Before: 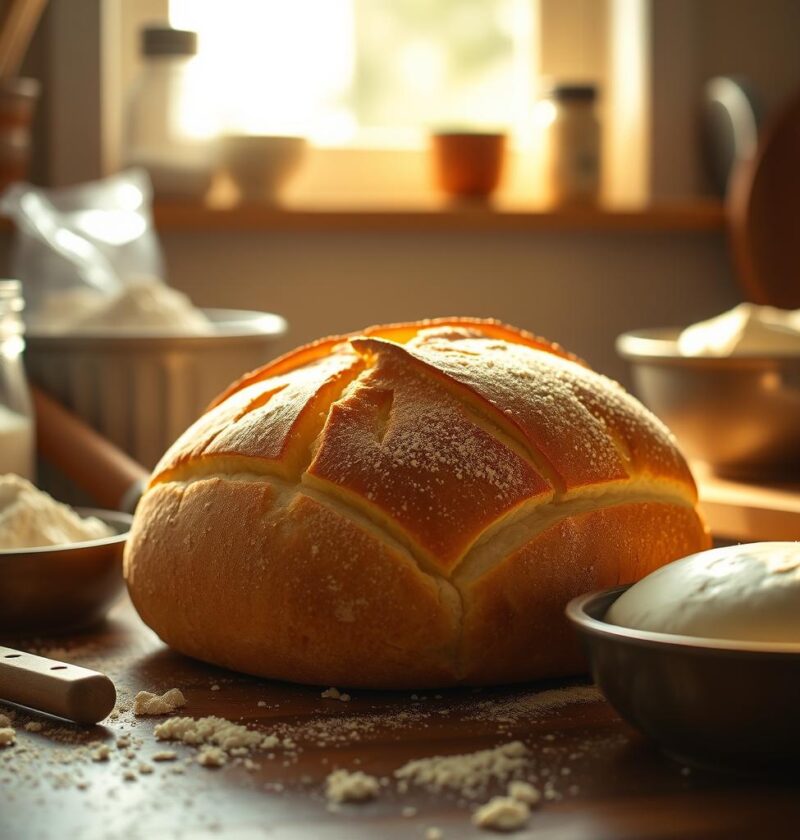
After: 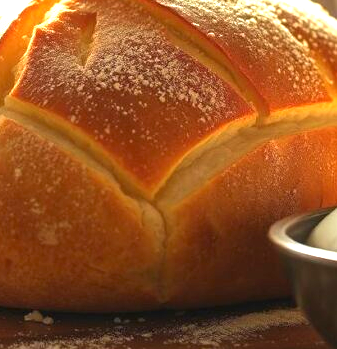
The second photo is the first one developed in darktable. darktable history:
exposure: black level correction 0, exposure 1.277 EV, compensate highlight preservation false
crop: left 37.205%, top 44.884%, right 20.549%, bottom 13.458%
